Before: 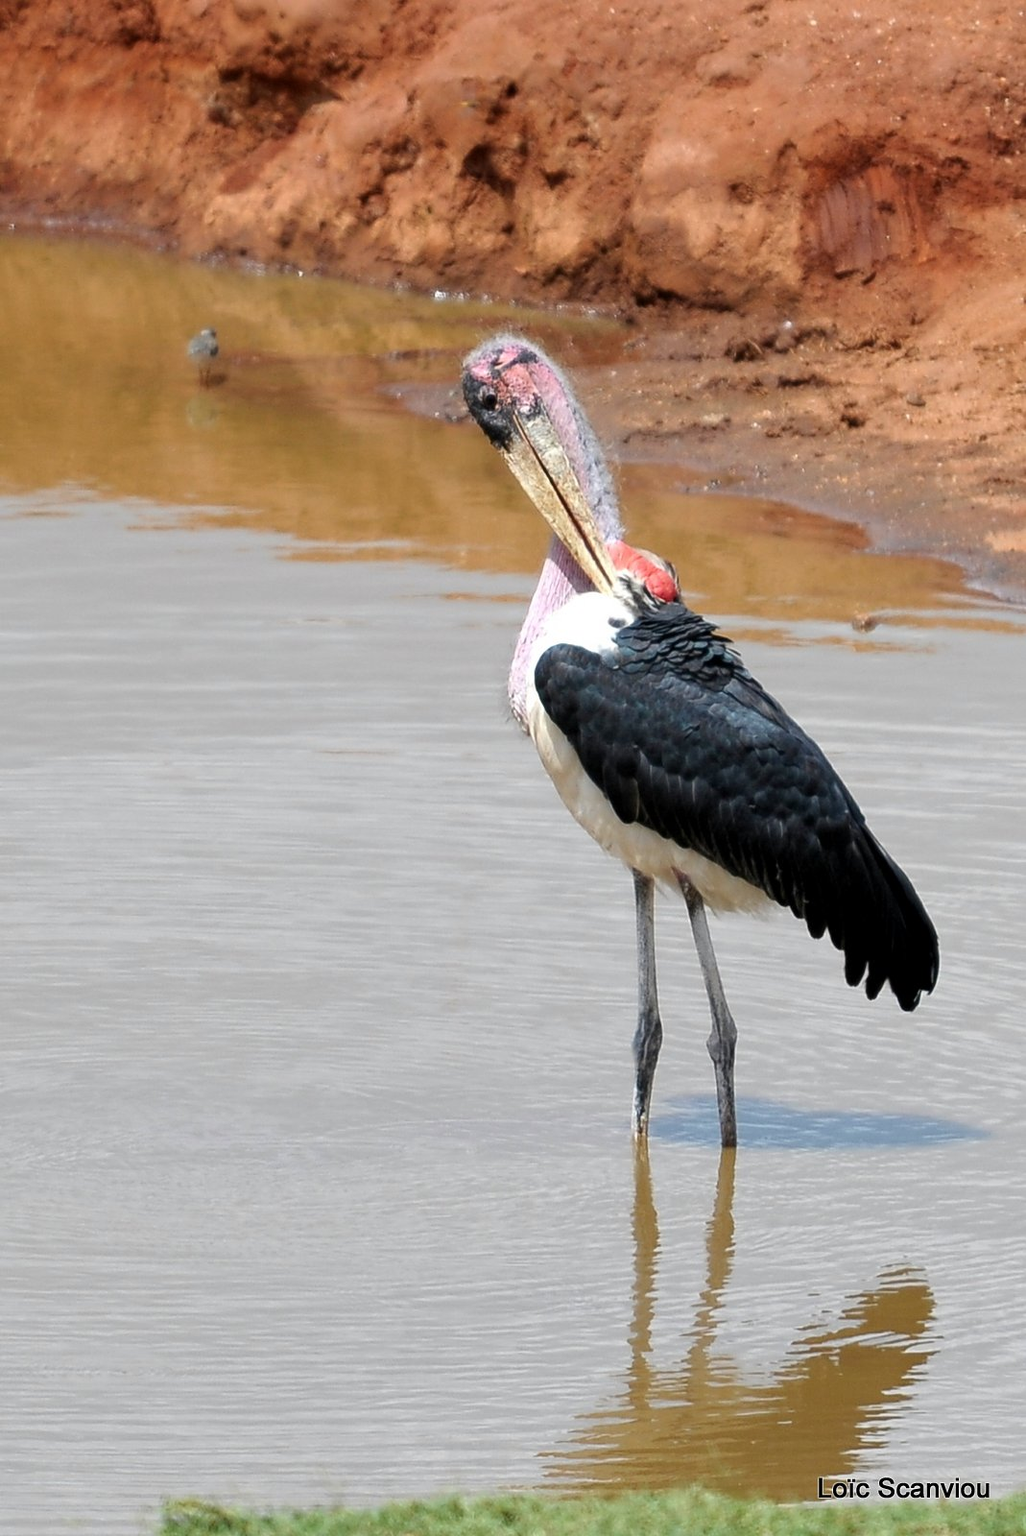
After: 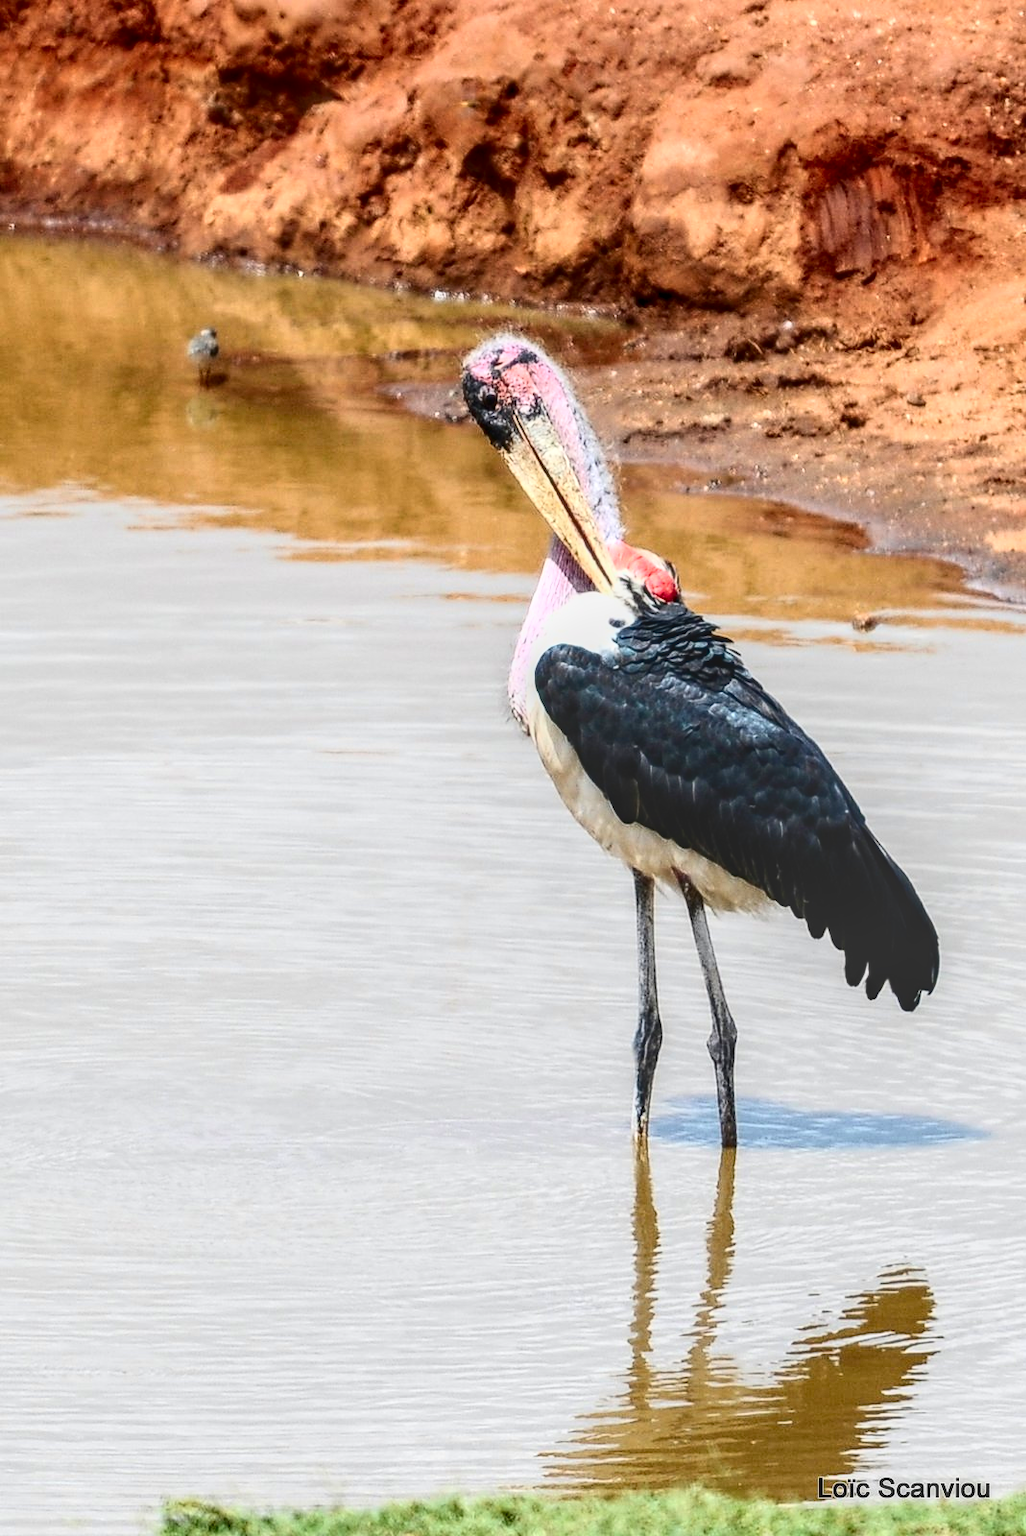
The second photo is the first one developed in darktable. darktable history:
local contrast: highlights 1%, shadows 5%, detail 133%
contrast brightness saturation: contrast 0.404, brightness 0.053, saturation 0.26
